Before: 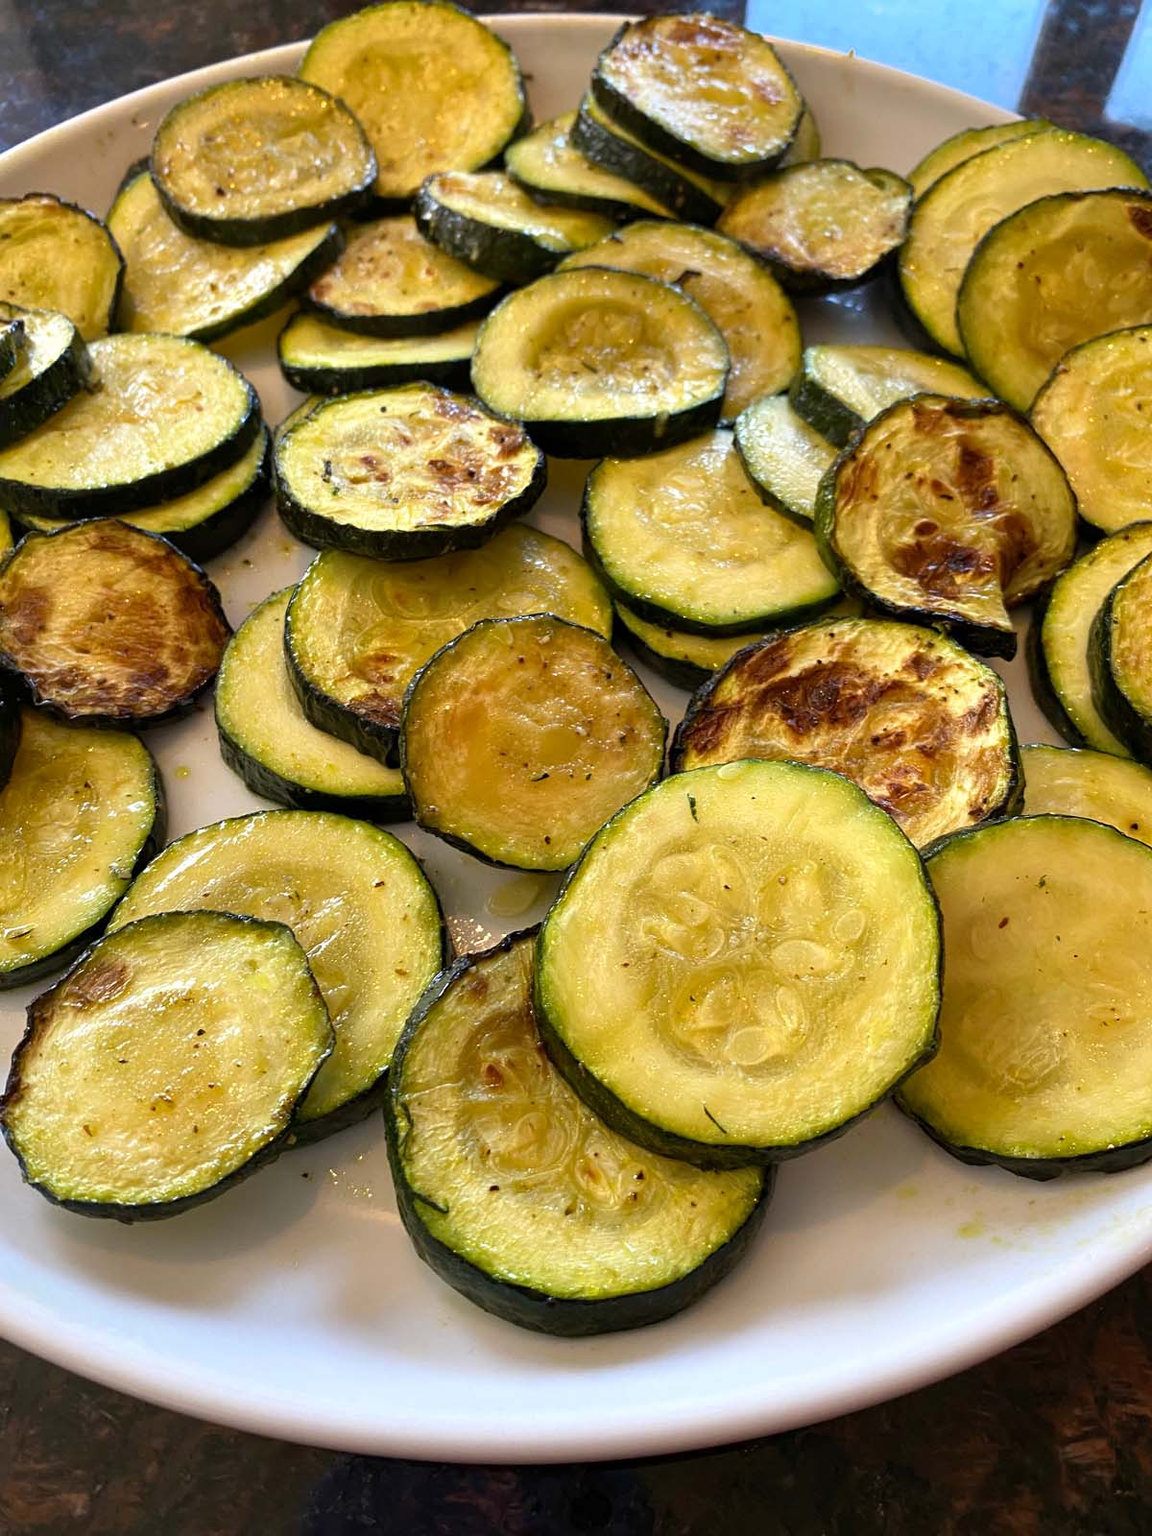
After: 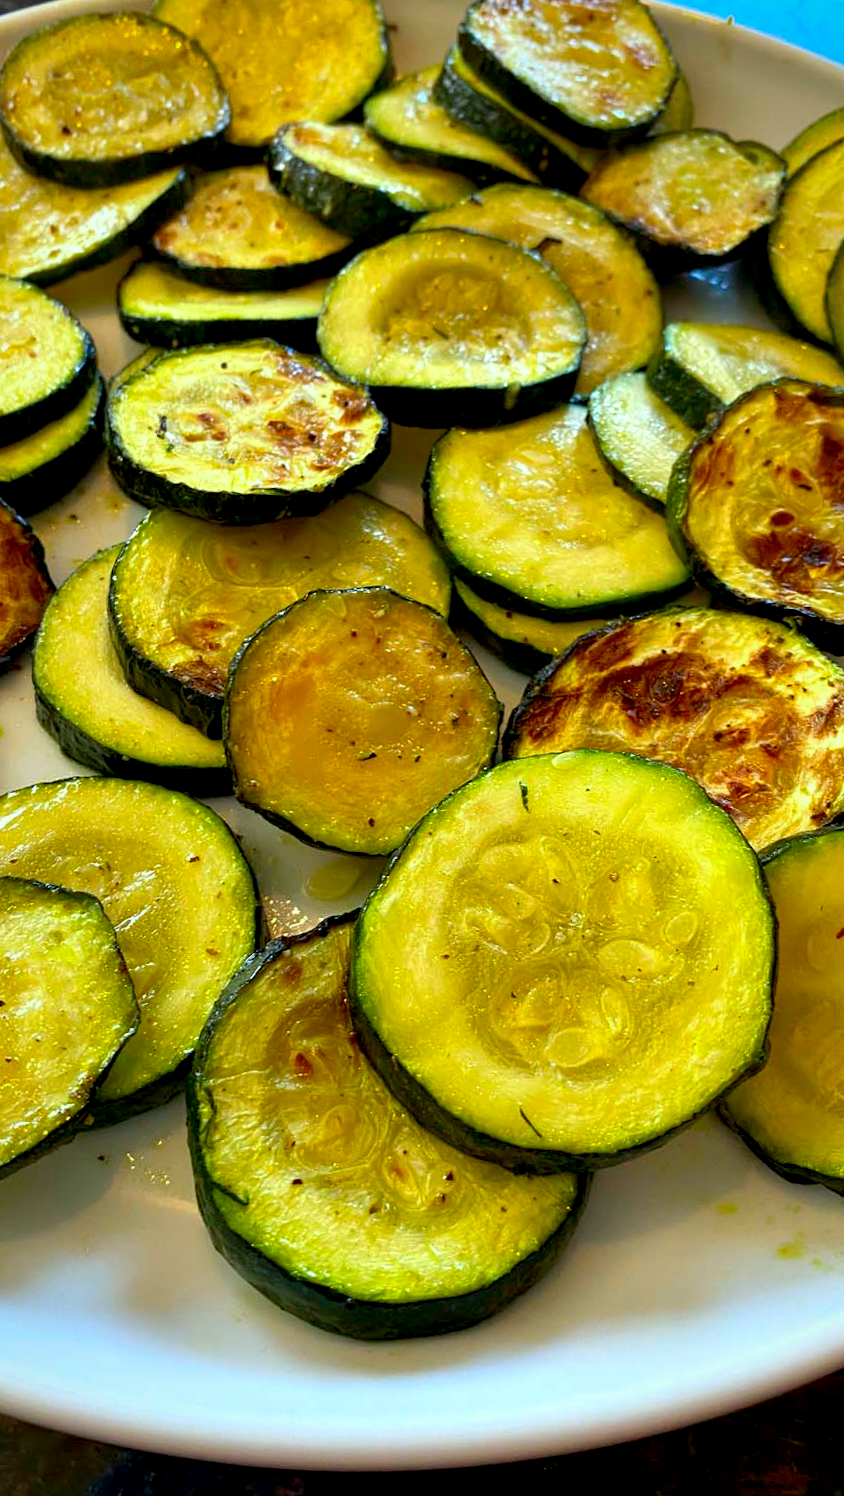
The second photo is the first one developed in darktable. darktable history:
exposure: black level correction 0.007, exposure 0.088 EV, compensate highlight preservation false
vignetting: fall-off start 72.06%, fall-off radius 107.37%, brightness -0.378, saturation 0.006, width/height ratio 0.733
shadows and highlights: low approximation 0.01, soften with gaussian
crop and rotate: angle -2.97°, left 14.029%, top 0.034%, right 10.874%, bottom 0.086%
color correction: highlights a* -7.49, highlights b* 1.39, shadows a* -3.5, saturation 1.41
